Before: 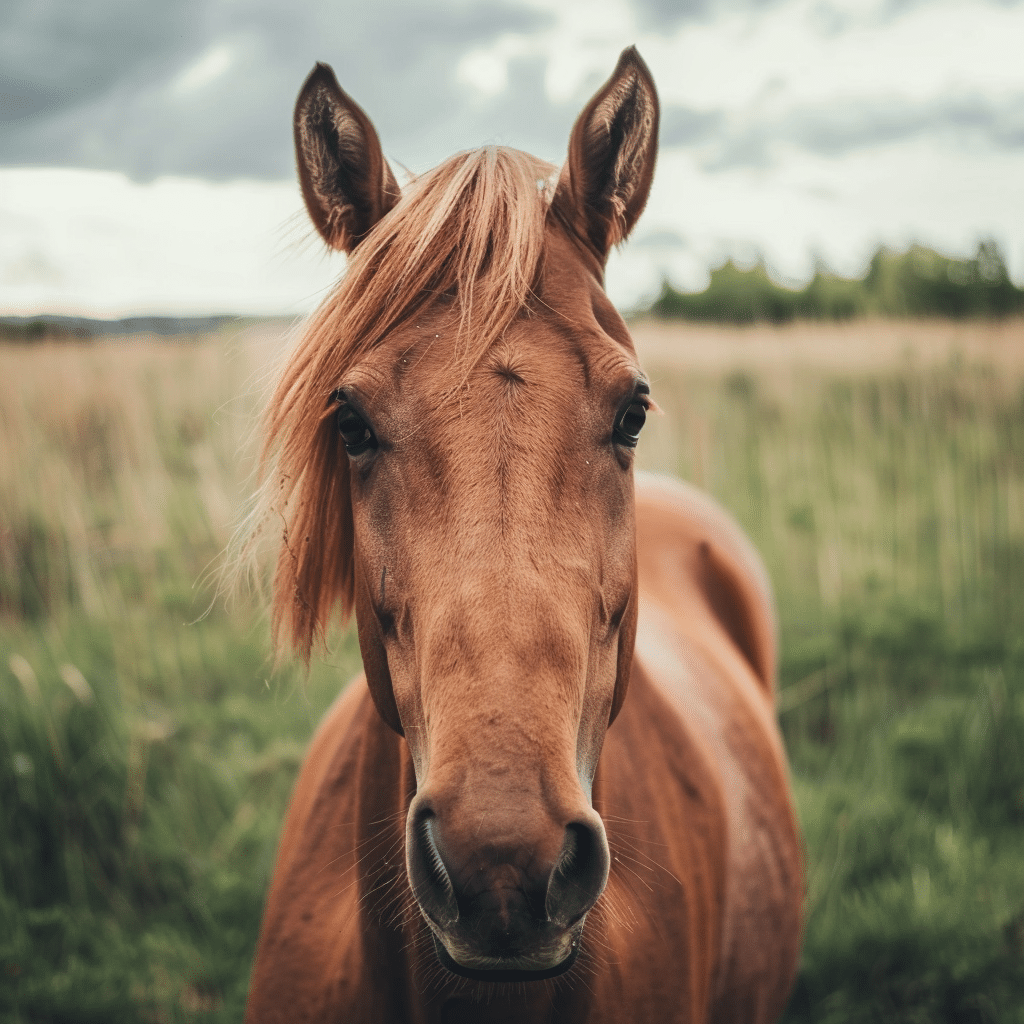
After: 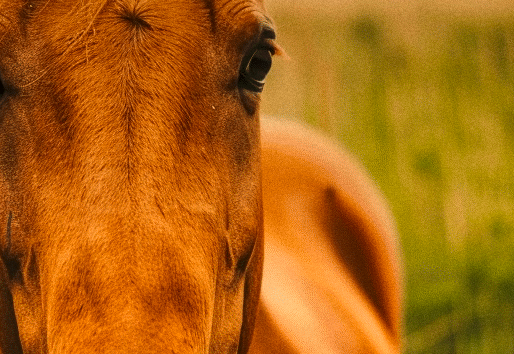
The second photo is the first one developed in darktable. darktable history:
color correction: highlights a* 17.94, highlights b* 35.39, shadows a* 1.48, shadows b* 6.42, saturation 1.01
crop: left 36.607%, top 34.735%, right 13.146%, bottom 30.611%
color balance rgb: linear chroma grading › global chroma 15%, perceptual saturation grading › global saturation 30%
graduated density: on, module defaults
grain: coarseness 0.09 ISO
local contrast: on, module defaults
